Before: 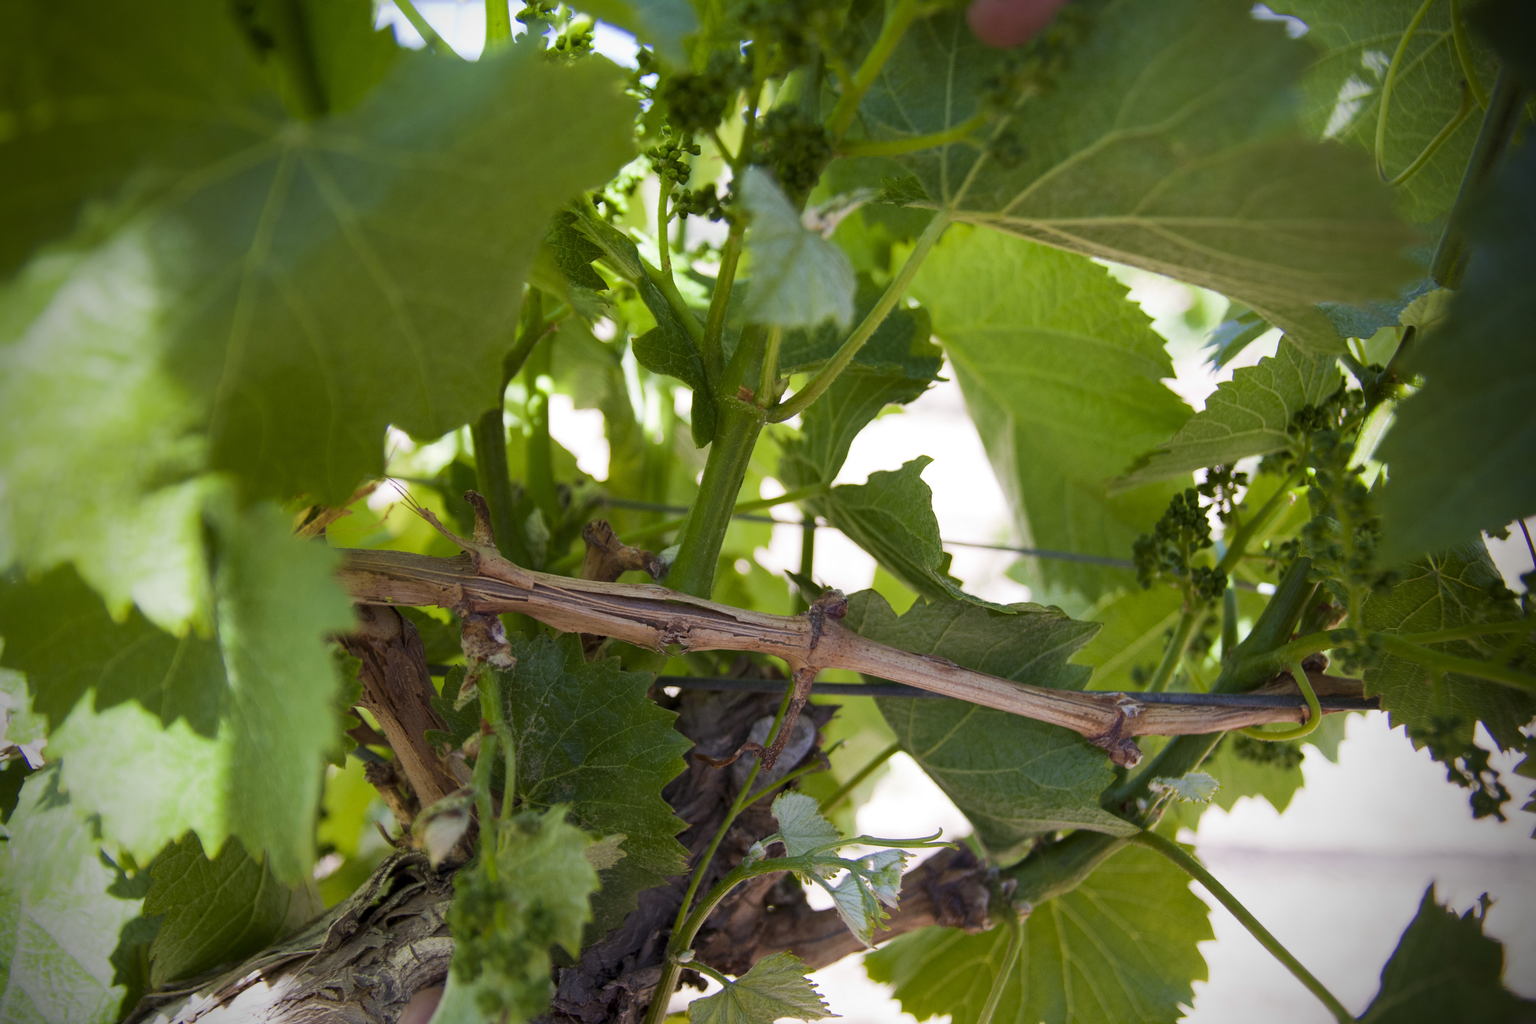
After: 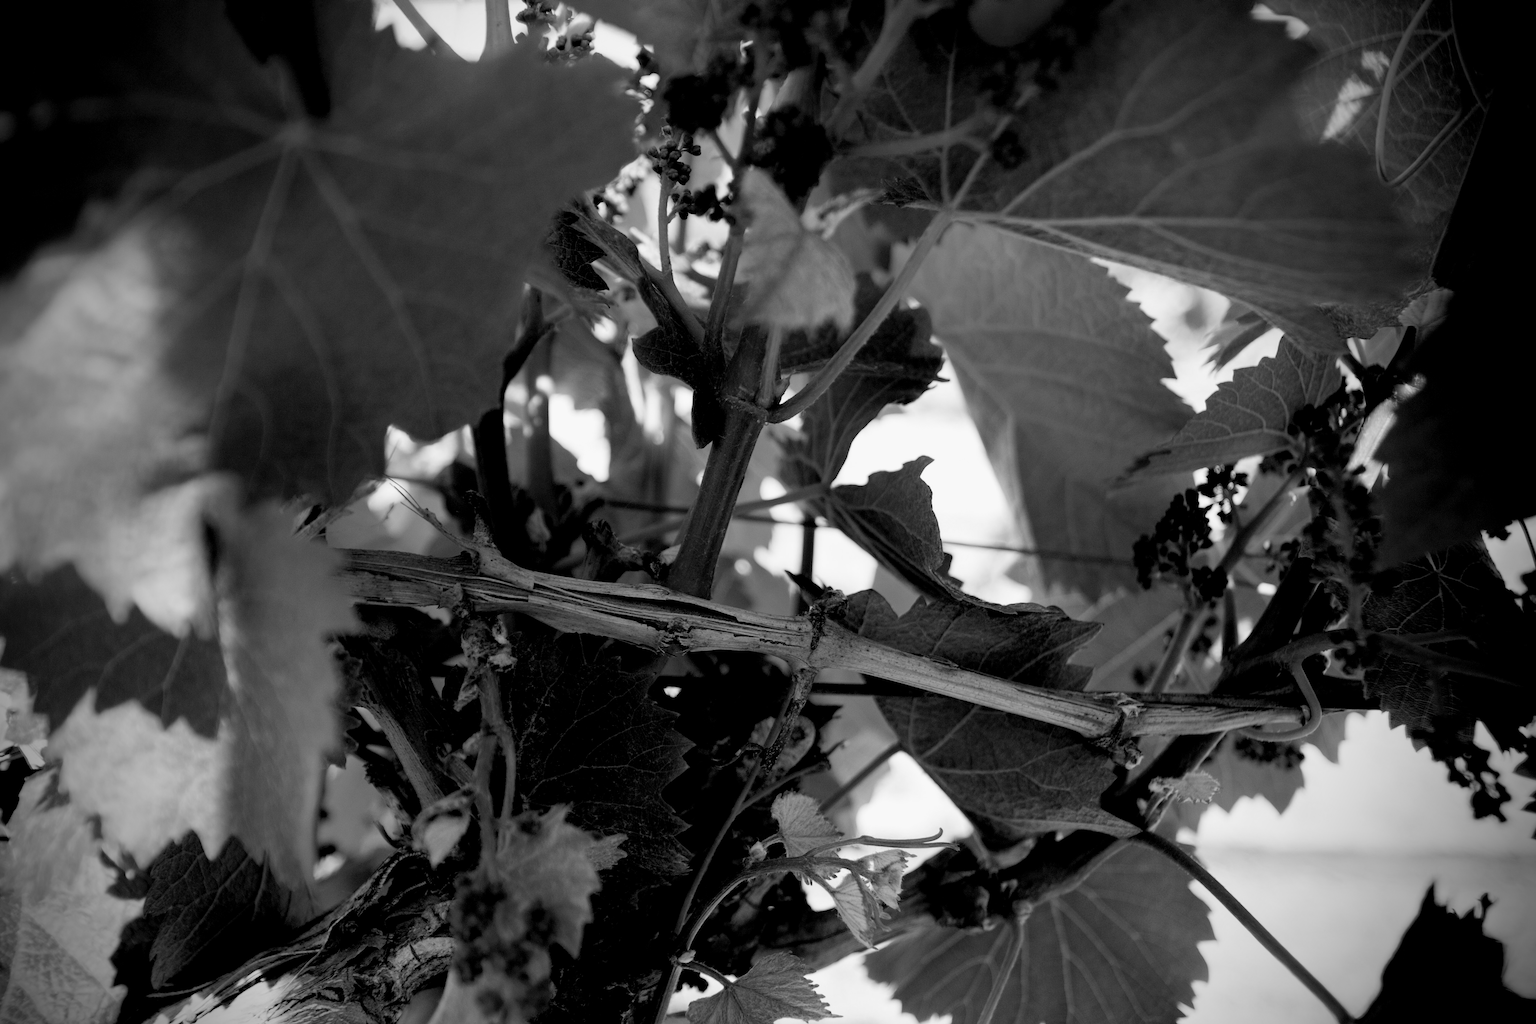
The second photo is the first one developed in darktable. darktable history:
color calibration: output gray [0.22, 0.42, 0.37, 0], gray › normalize channels true, illuminant same as pipeline (D50), adaptation XYZ, x 0.346, y 0.359, gamut compression 0
color balance rgb: linear chroma grading › global chroma 42%, perceptual saturation grading › global saturation 42%, global vibrance 33%
exposure: black level correction 0.047, exposure 0.013 EV, compensate highlight preservation false
